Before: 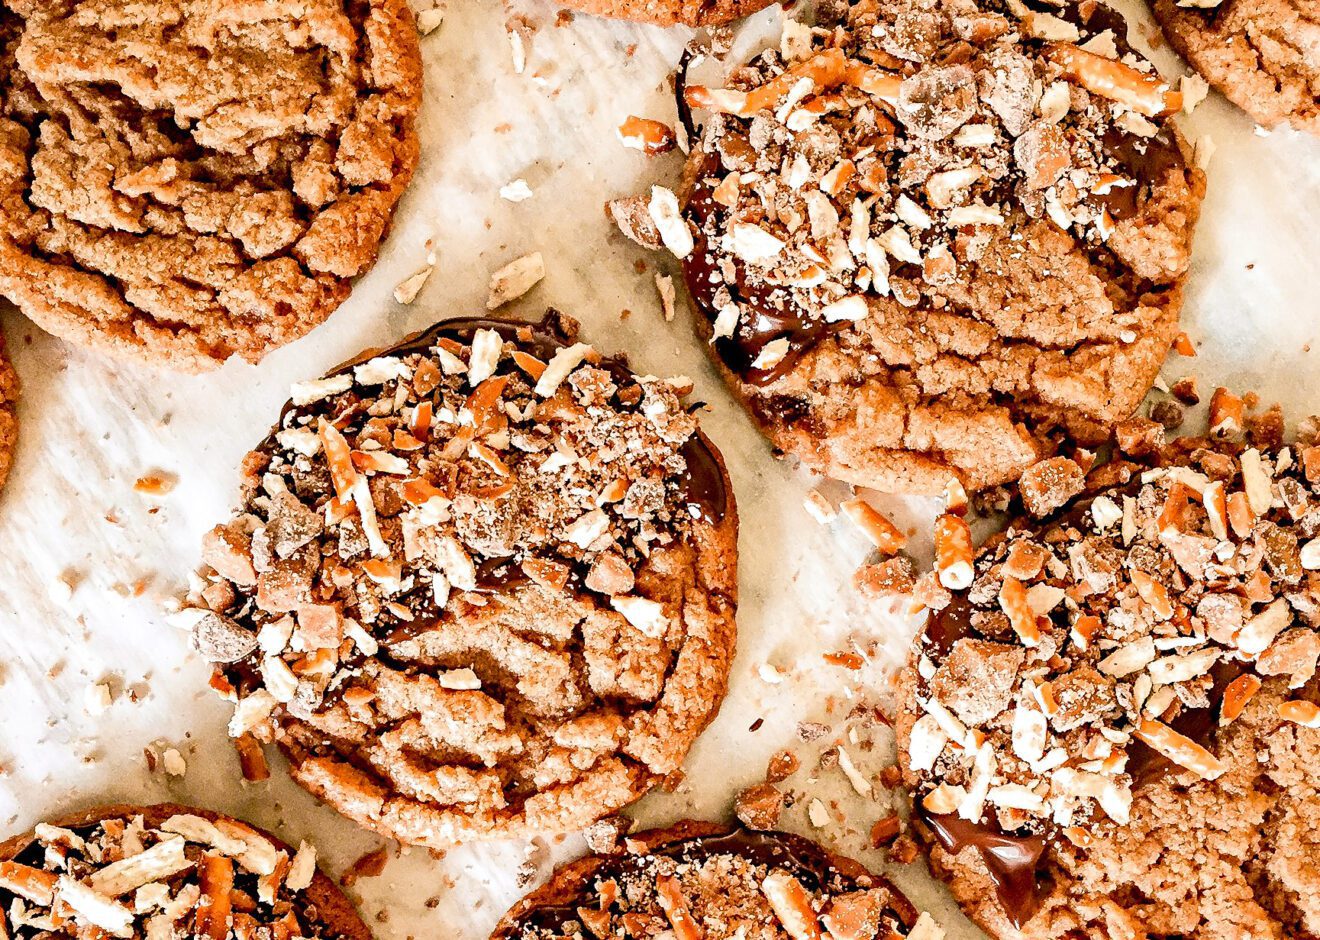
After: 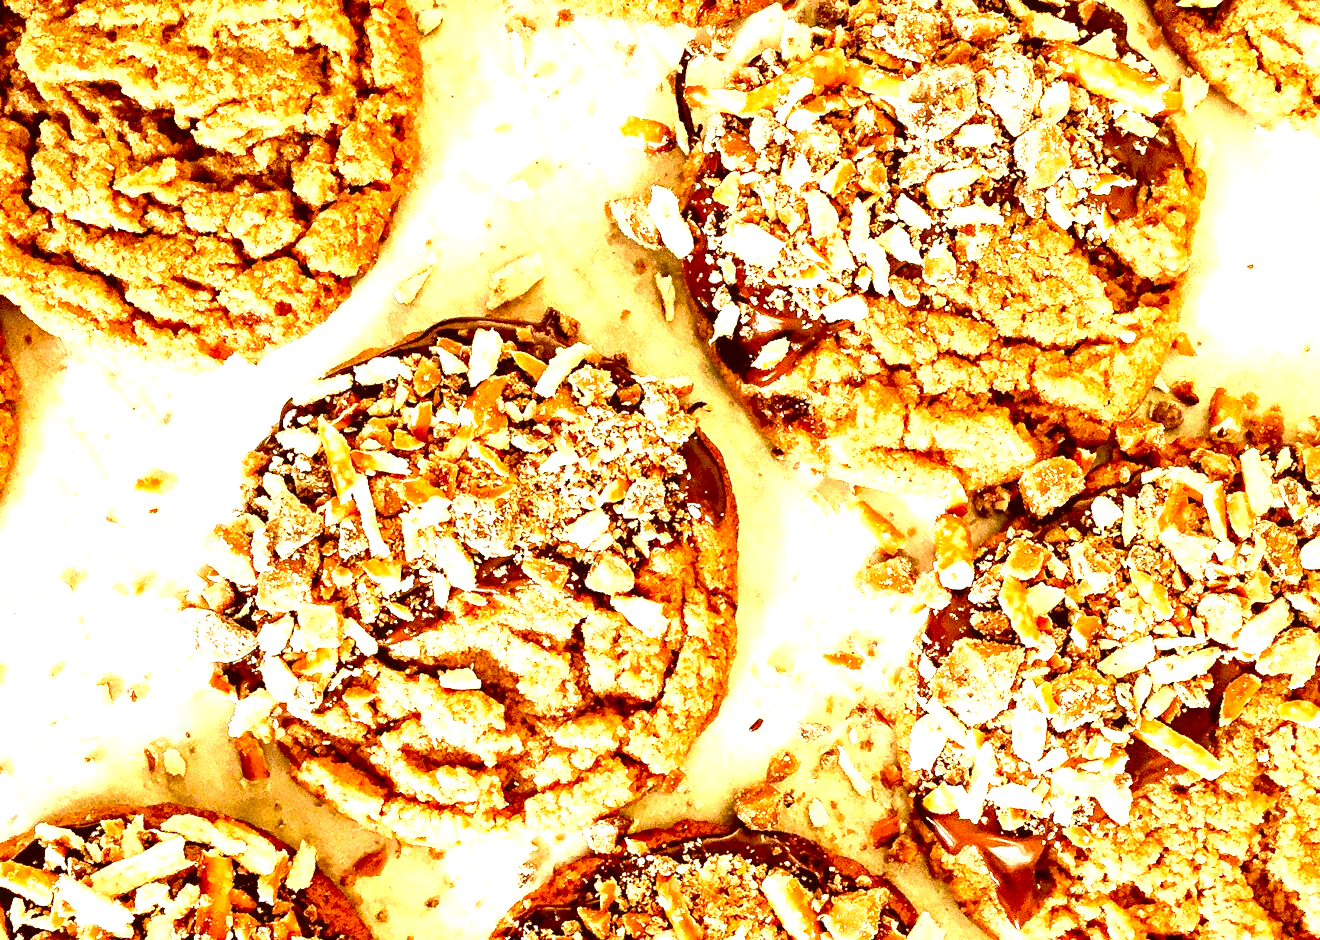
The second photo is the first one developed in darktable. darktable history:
color correction: highlights a* 1.12, highlights b* 24.26, shadows a* 15.58, shadows b* 24.26
exposure: black level correction 0, exposure 1.3 EV, compensate highlight preservation false
